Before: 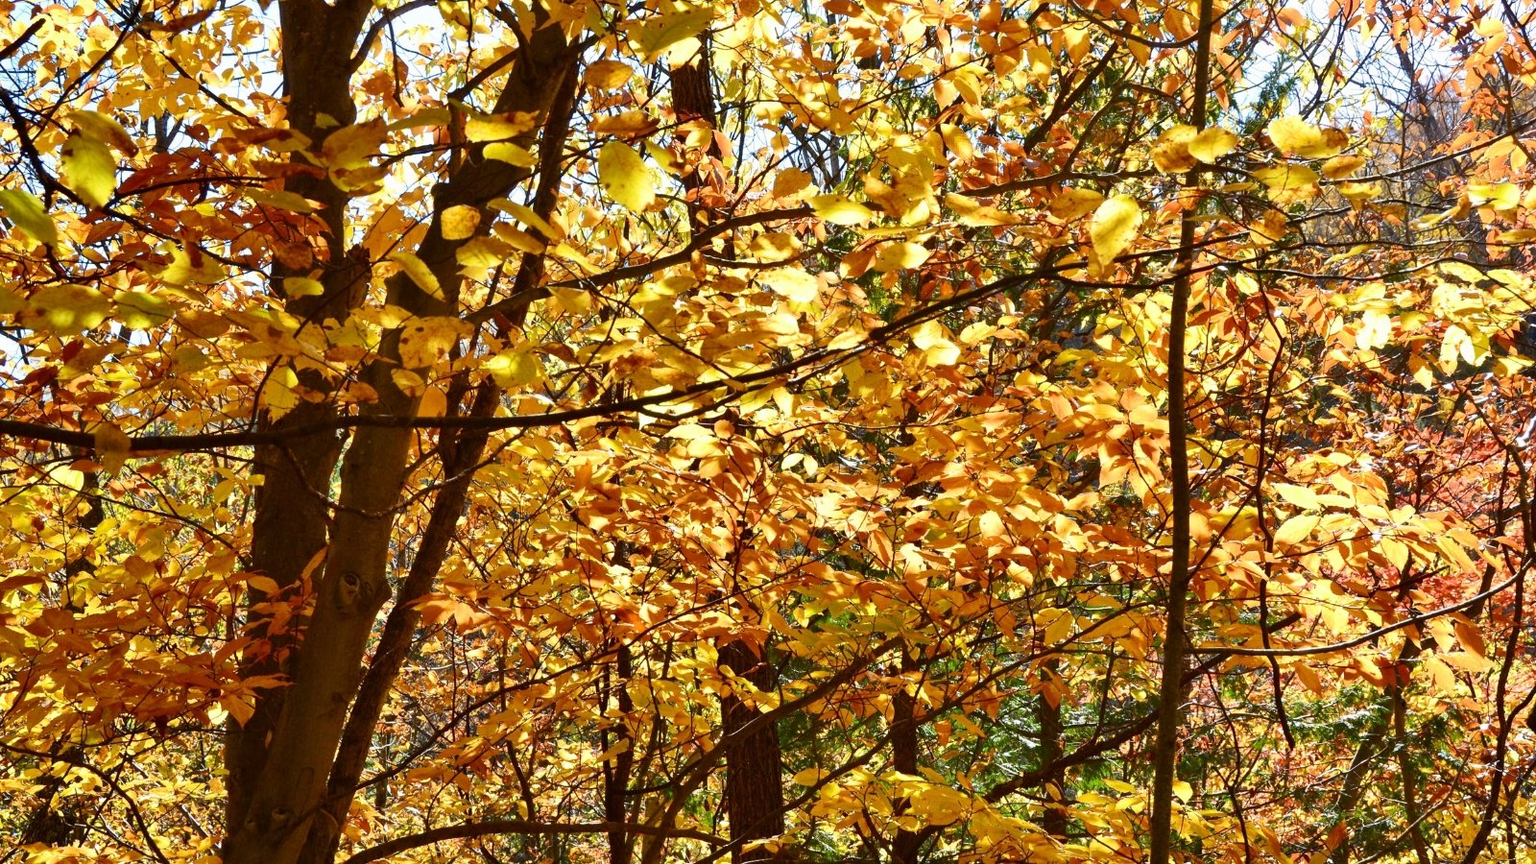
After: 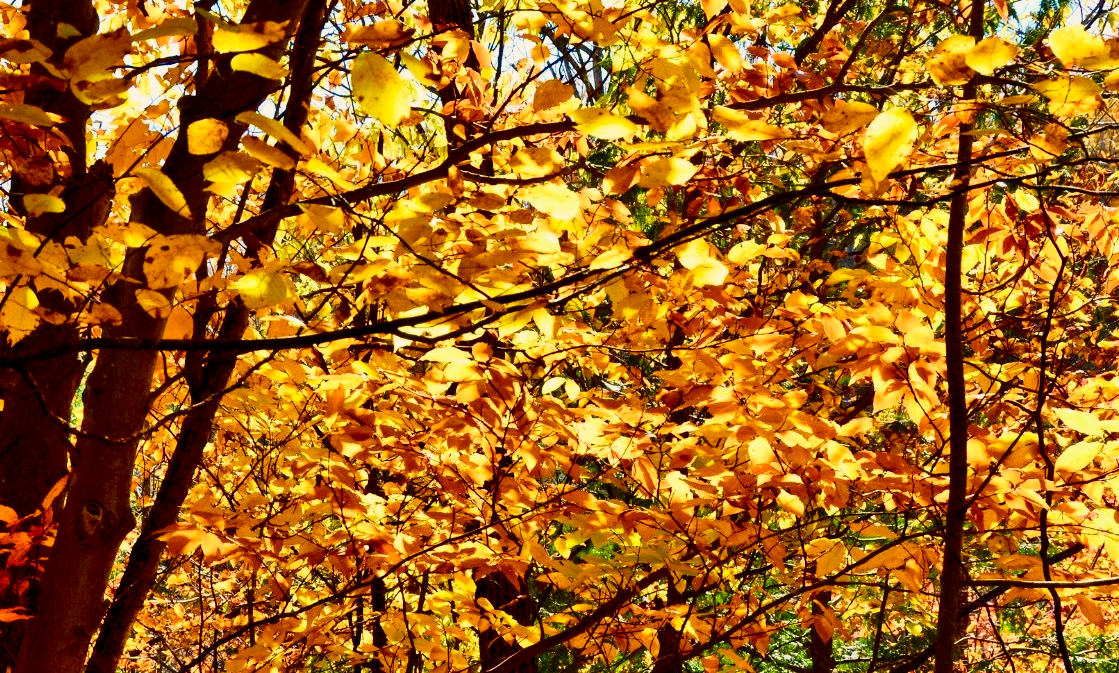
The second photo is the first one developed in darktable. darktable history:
crop and rotate: left 17.046%, top 10.659%, right 12.989%, bottom 14.553%
tone curve: curves: ch0 [(0, 0) (0.128, 0.068) (0.292, 0.274) (0.46, 0.482) (0.653, 0.717) (0.819, 0.869) (0.998, 0.969)]; ch1 [(0, 0) (0.384, 0.365) (0.463, 0.45) (0.486, 0.486) (0.503, 0.504) (0.517, 0.517) (0.549, 0.572) (0.583, 0.615) (0.672, 0.699) (0.774, 0.817) (1, 1)]; ch2 [(0, 0) (0.374, 0.344) (0.446, 0.443) (0.494, 0.5) (0.527, 0.529) (0.565, 0.591) (0.644, 0.682) (1, 1)], color space Lab, independent channels, preserve colors none
shadows and highlights: low approximation 0.01, soften with gaussian
color balance rgb: shadows lift › chroma 1%, shadows lift › hue 240.84°, highlights gain › chroma 2%, highlights gain › hue 73.2°, global offset › luminance -0.5%, perceptual saturation grading › global saturation 20%, perceptual saturation grading › highlights -25%, perceptual saturation grading › shadows 50%, global vibrance 25.26%
